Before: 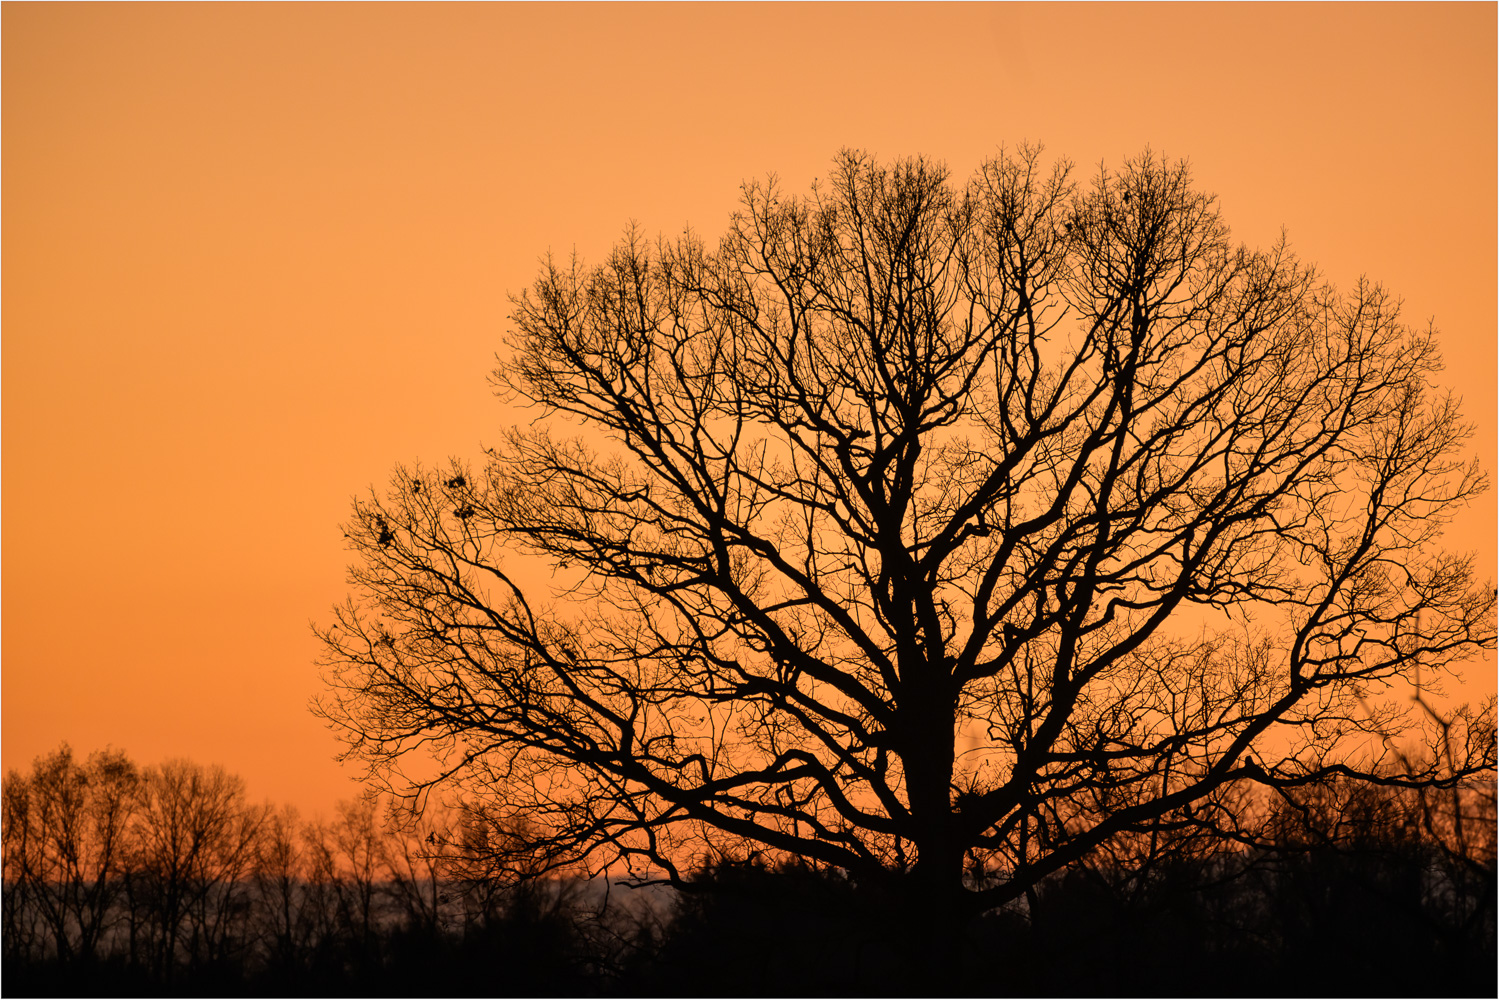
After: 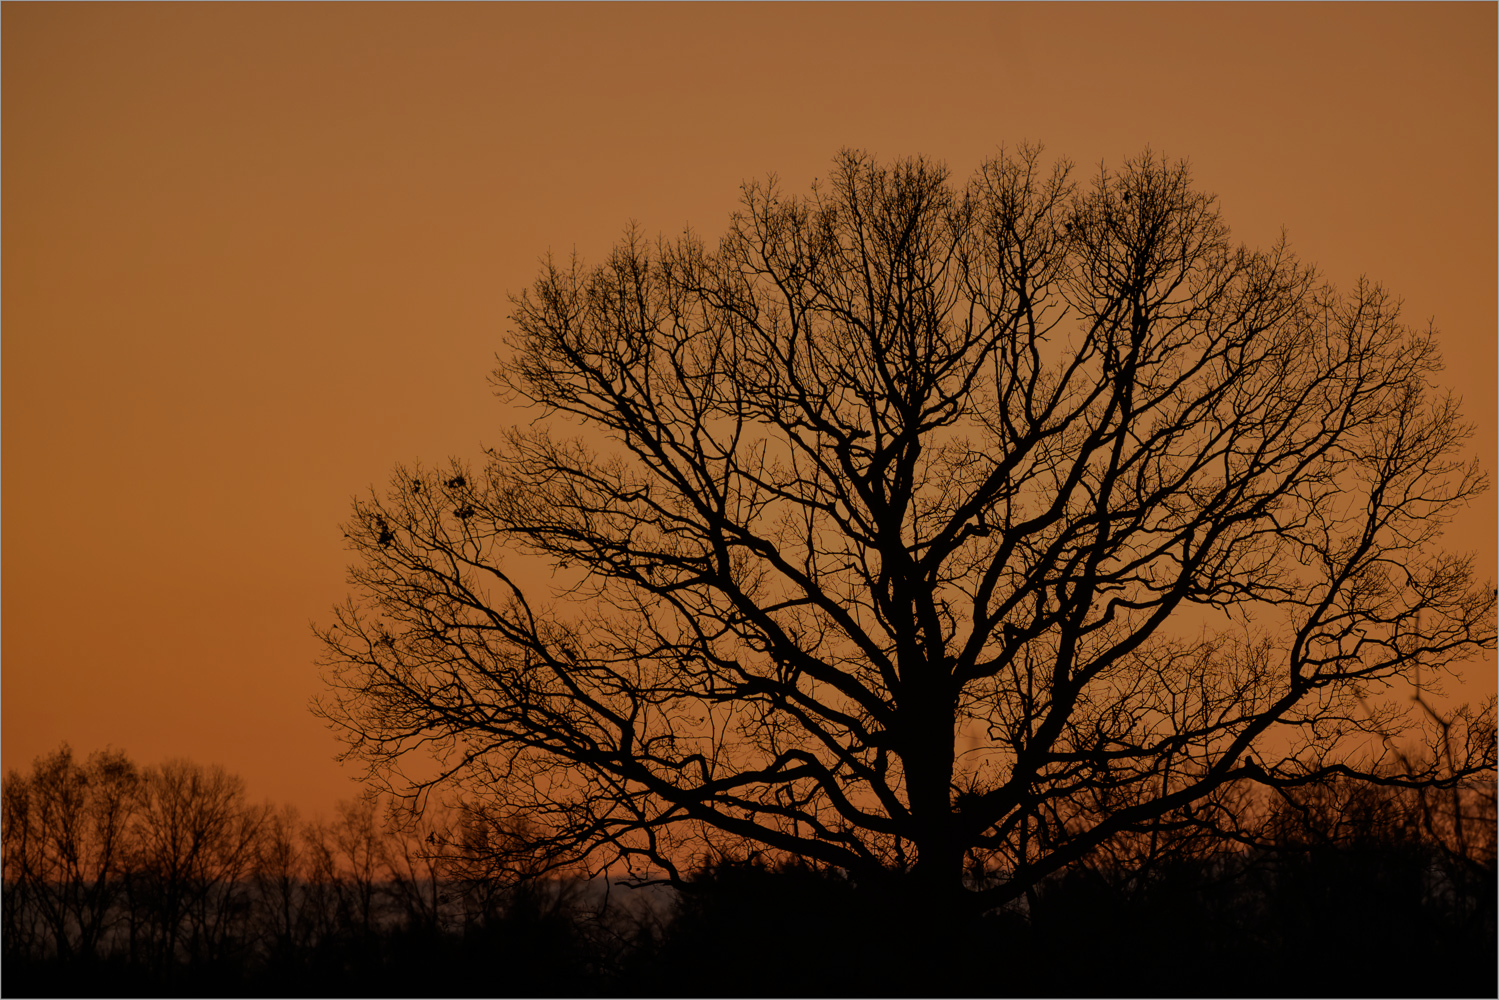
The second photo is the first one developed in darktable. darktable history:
exposure: exposure -1.372 EV, compensate highlight preservation false
